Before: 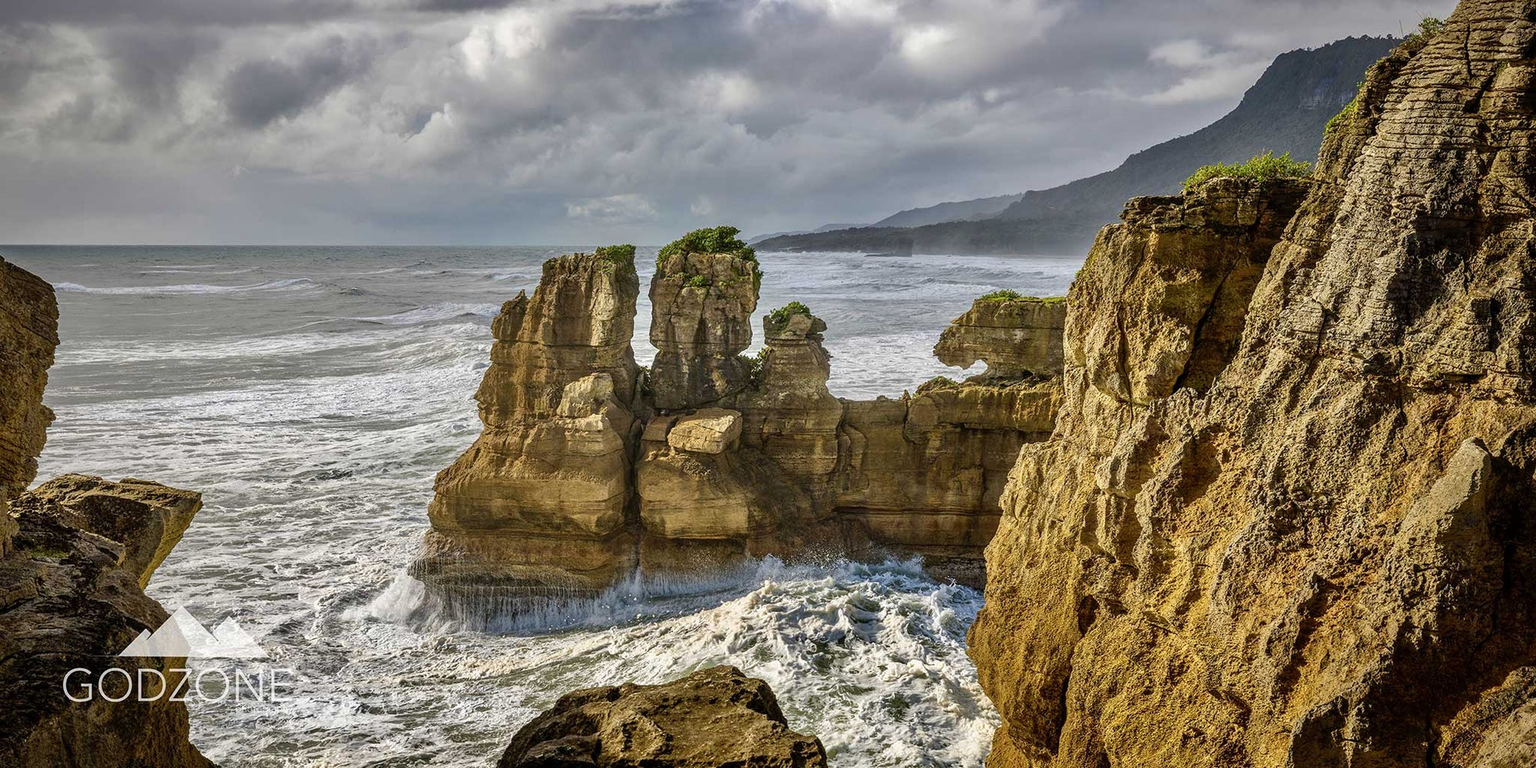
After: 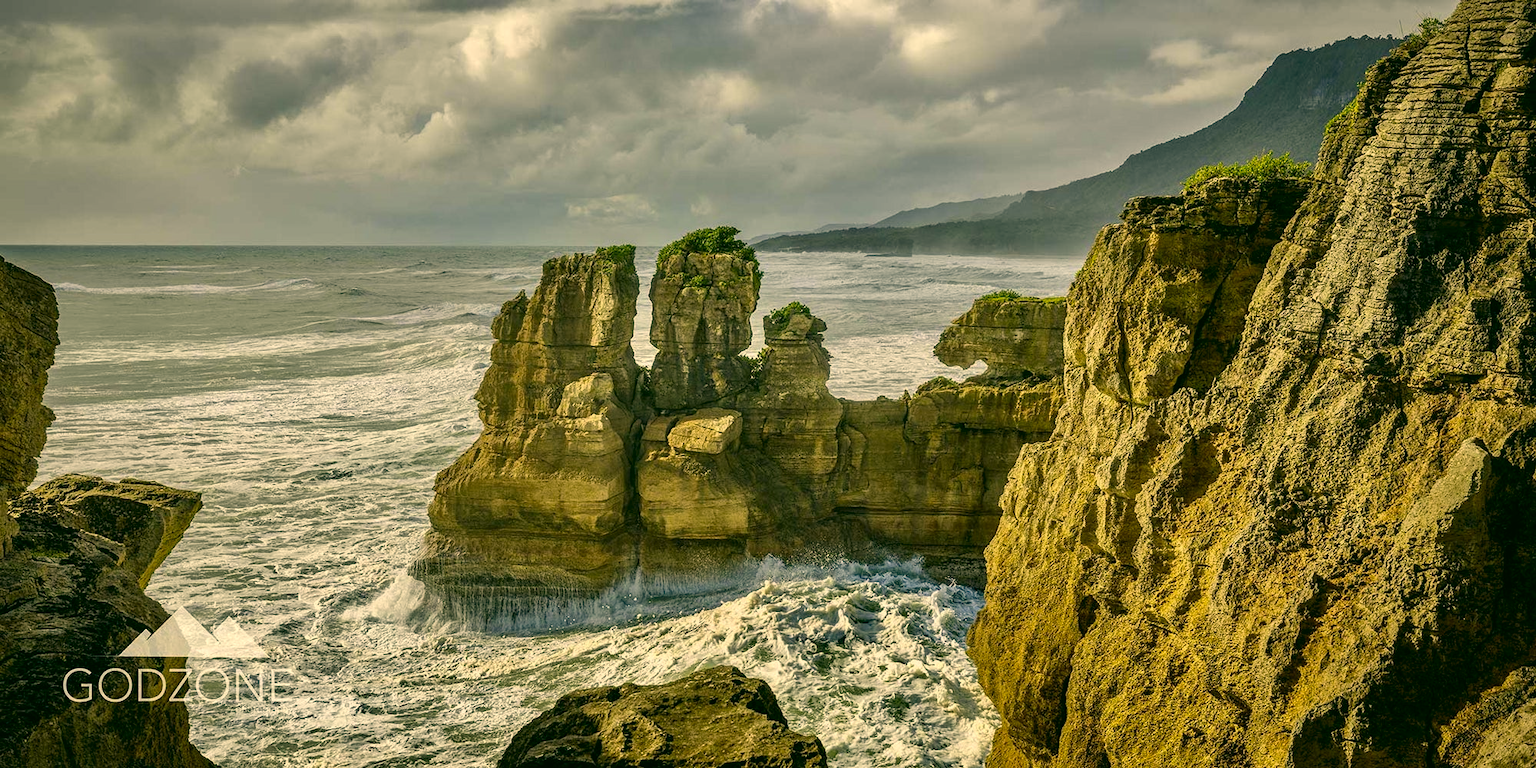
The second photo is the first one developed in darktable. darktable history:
color correction: highlights a* 5.31, highlights b* 24.99, shadows a* -15.56, shadows b* 3.71
